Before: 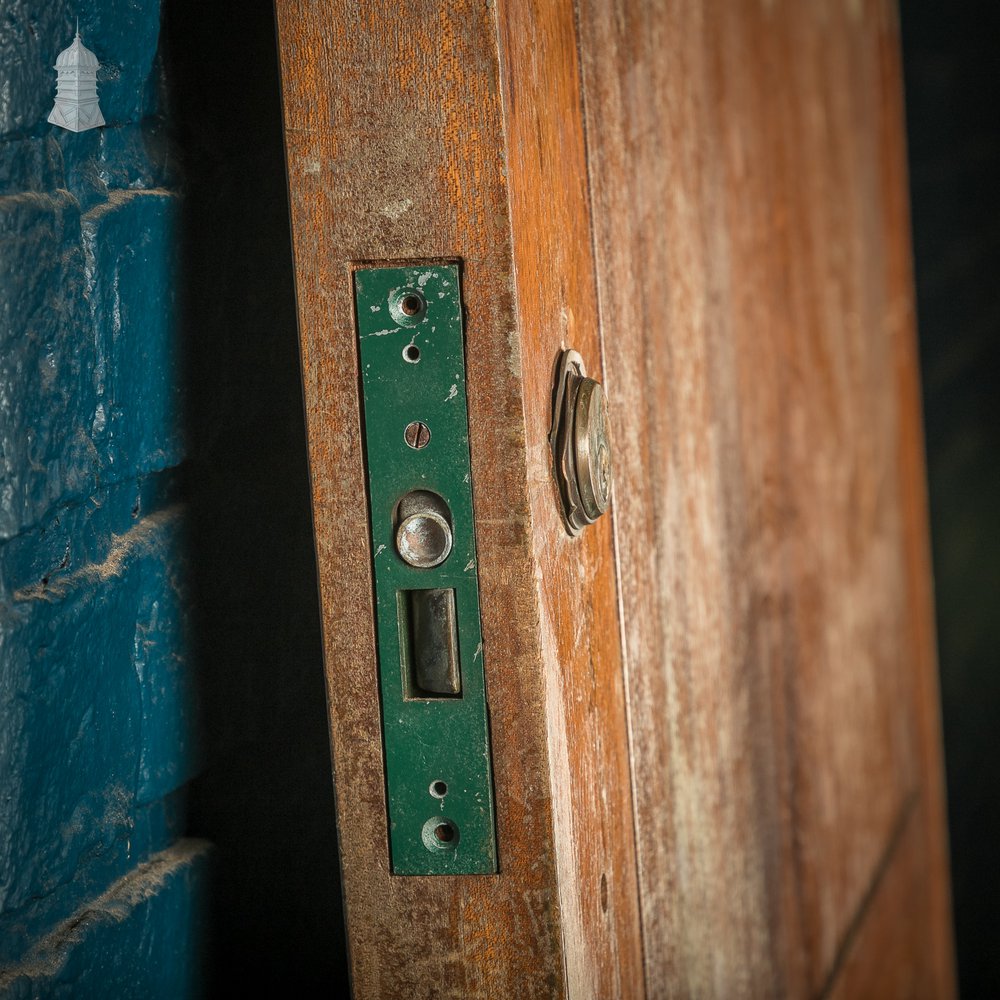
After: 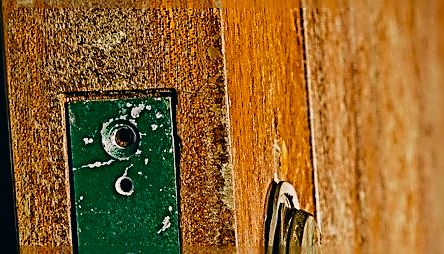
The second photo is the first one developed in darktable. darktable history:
crop: left 28.772%, top 16.823%, right 26.809%, bottom 57.767%
color balance rgb: perceptual saturation grading › global saturation 30.153%, global vibrance 19.609%
color correction: highlights a* 5.47, highlights b* 5.27, shadows a* -4.68, shadows b* -5.14
sharpen: radius 3.142, amount 1.739
exposure: exposure -0.424 EV, compensate exposure bias true, compensate highlight preservation false
tone curve: curves: ch0 [(0, 0.008) (0.107, 0.083) (0.283, 0.287) (0.461, 0.498) (0.64, 0.691) (0.822, 0.869) (0.998, 0.978)]; ch1 [(0, 0) (0.323, 0.339) (0.438, 0.422) (0.473, 0.487) (0.502, 0.502) (0.527, 0.53) (0.561, 0.583) (0.608, 0.629) (0.669, 0.704) (0.859, 0.899) (1, 1)]; ch2 [(0, 0) (0.33, 0.347) (0.421, 0.456) (0.473, 0.498) (0.502, 0.504) (0.522, 0.524) (0.549, 0.567) (0.585, 0.627) (0.676, 0.724) (1, 1)], color space Lab, independent channels, preserve colors none
filmic rgb: black relative exposure -7.65 EV, white relative exposure 4.56 EV, hardness 3.61, contrast 1.056, add noise in highlights 0.001, preserve chrominance no, color science v3 (2019), use custom middle-gray values true, contrast in highlights soft
